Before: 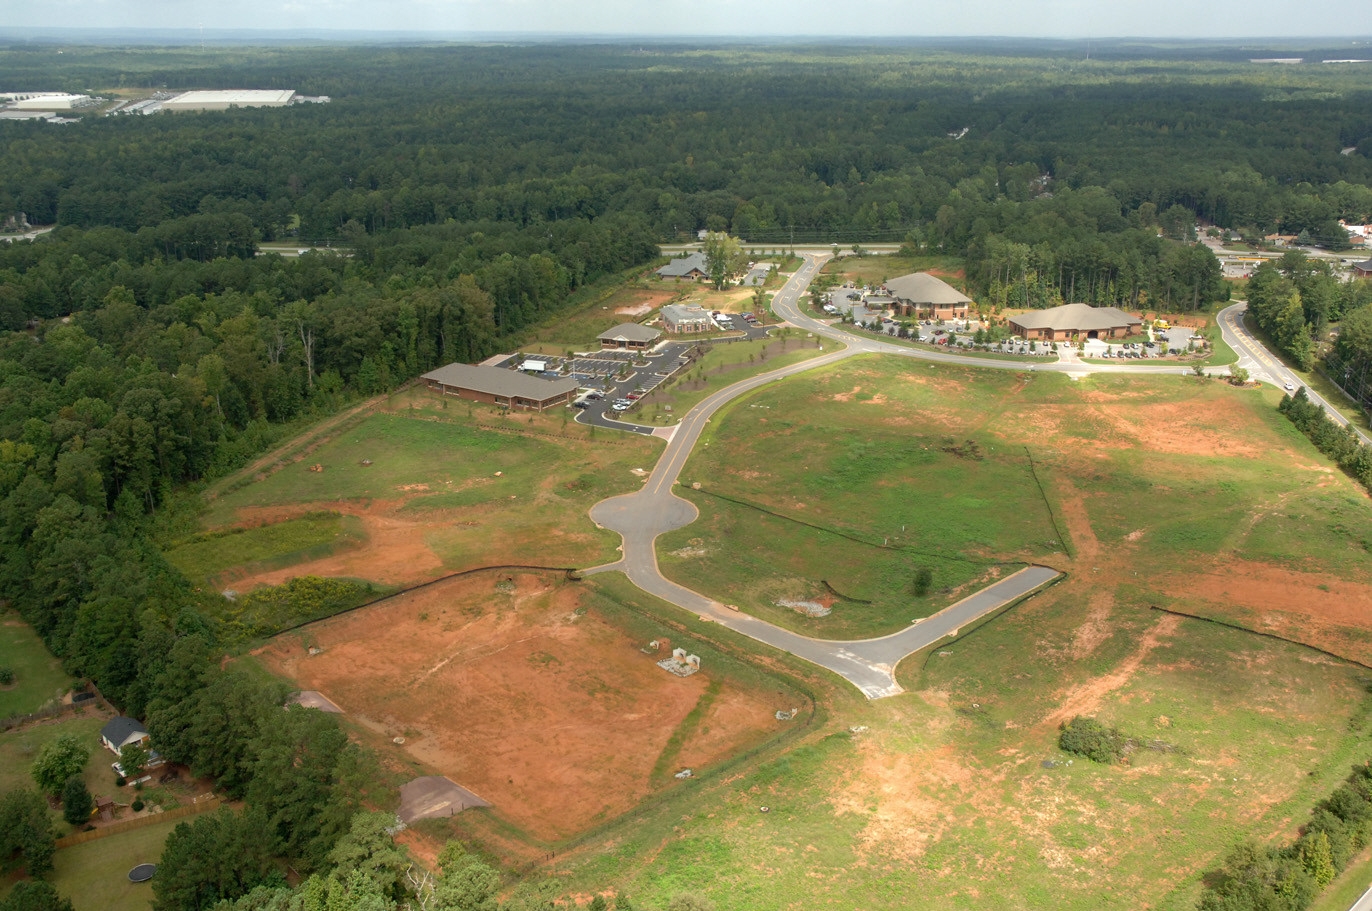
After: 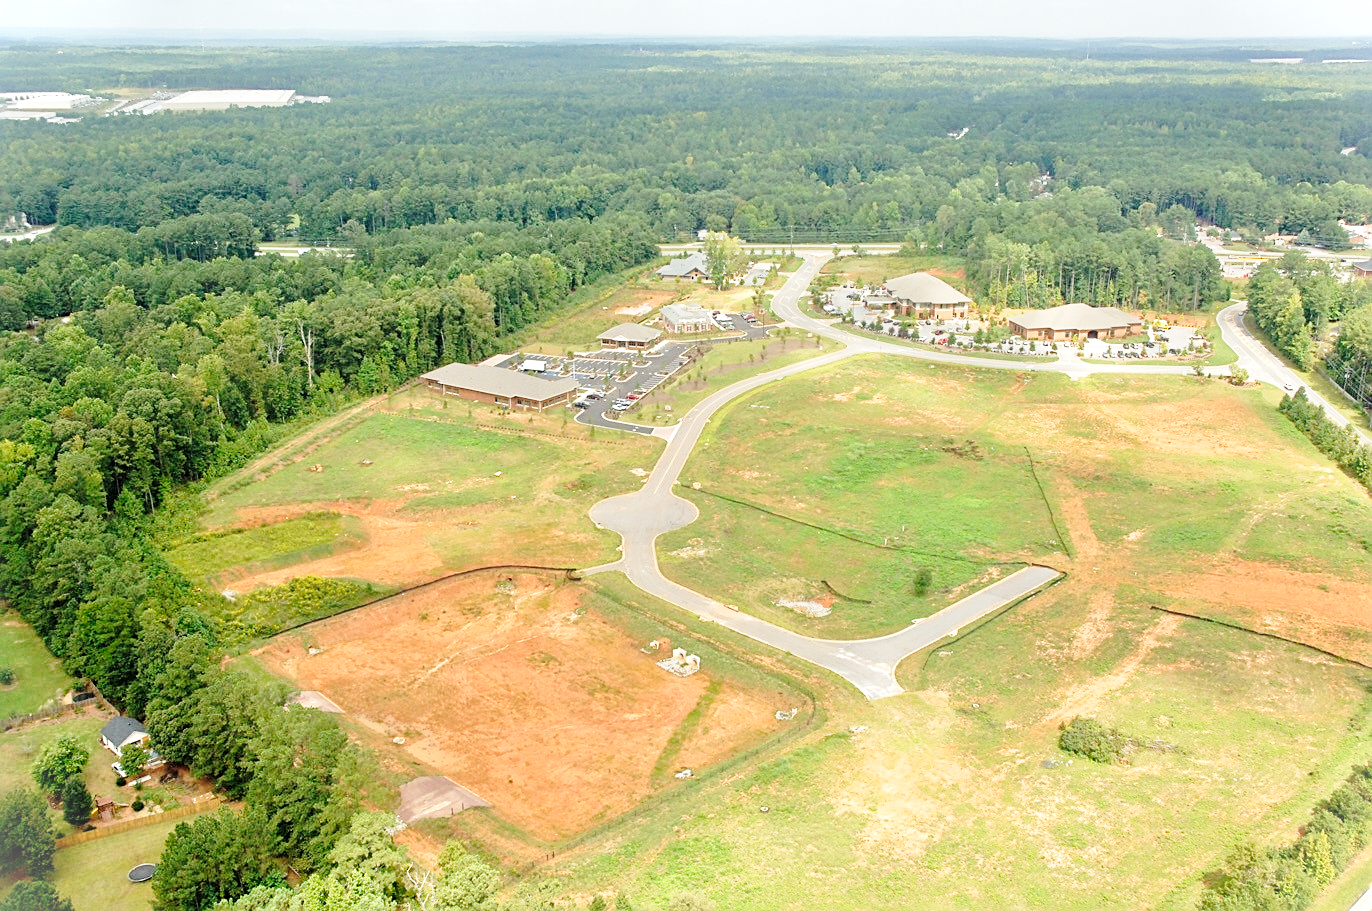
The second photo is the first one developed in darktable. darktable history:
sharpen: on, module defaults
vignetting: fall-off start 100%, brightness 0.3, saturation 0
base curve: curves: ch0 [(0, 0) (0.028, 0.03) (0.121, 0.232) (0.46, 0.748) (0.859, 0.968) (1, 1)], preserve colors none
tone equalizer: -7 EV 0.15 EV, -6 EV 0.6 EV, -5 EV 1.15 EV, -4 EV 1.33 EV, -3 EV 1.15 EV, -2 EV 0.6 EV, -1 EV 0.15 EV, mask exposure compensation -0.5 EV
